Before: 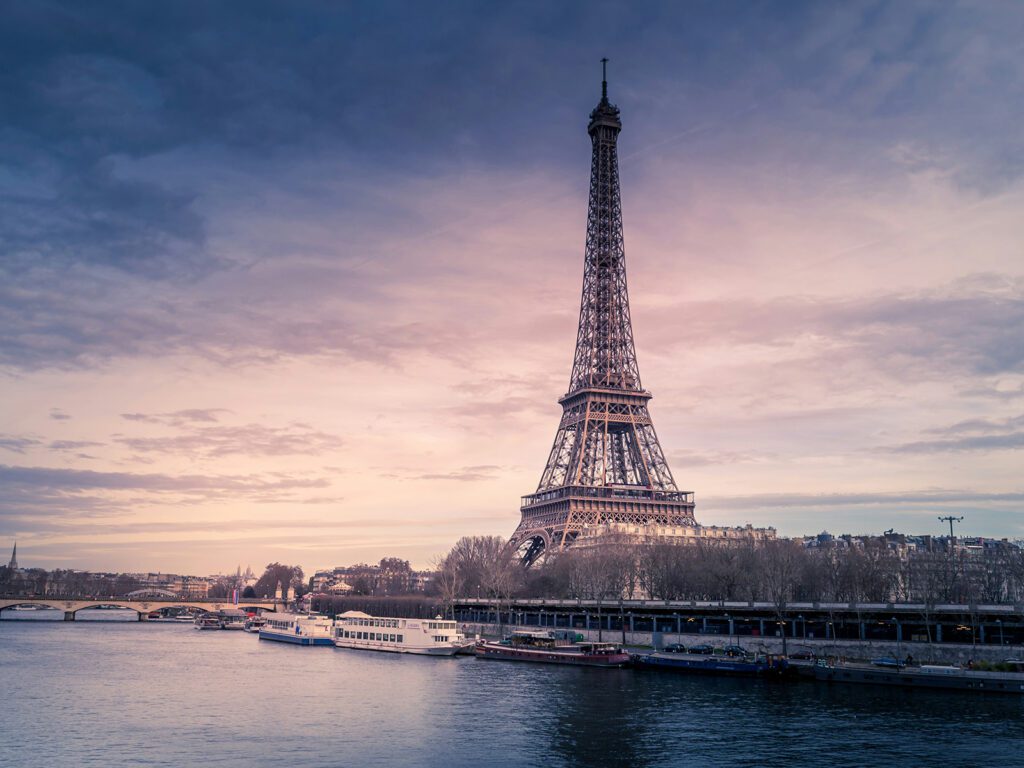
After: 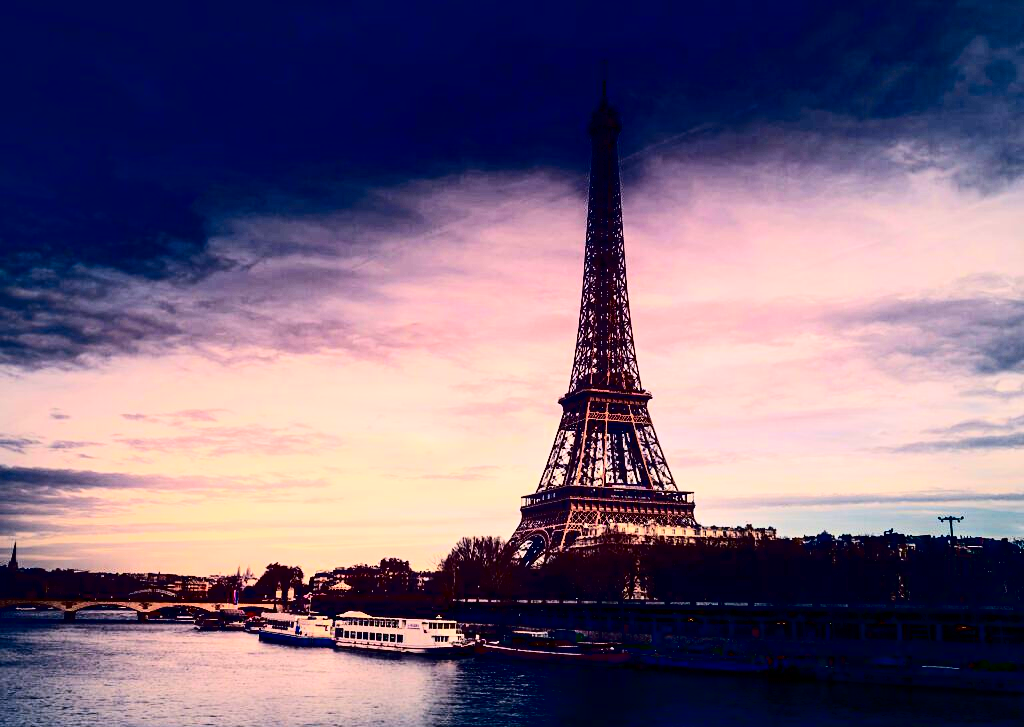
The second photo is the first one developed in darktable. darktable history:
contrast brightness saturation: contrast 0.771, brightness -0.986, saturation 0.98
crop and rotate: top 0.006%, bottom 5.264%
